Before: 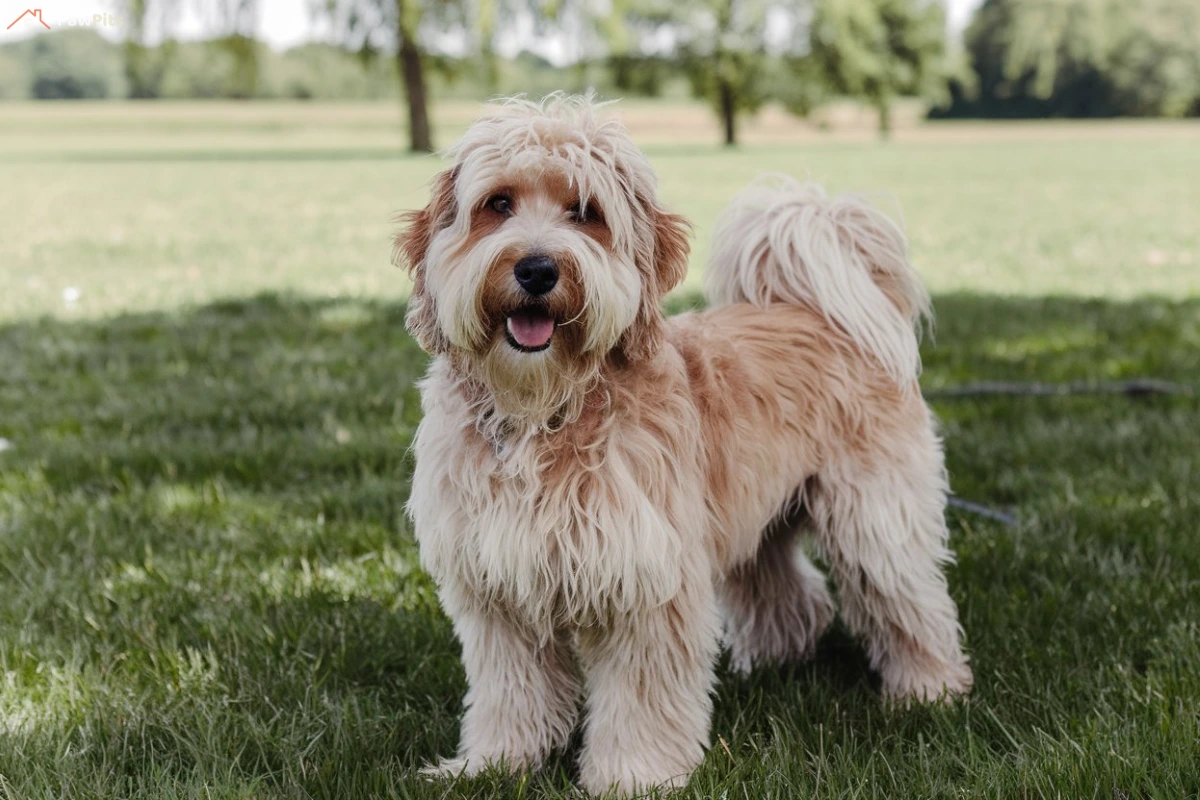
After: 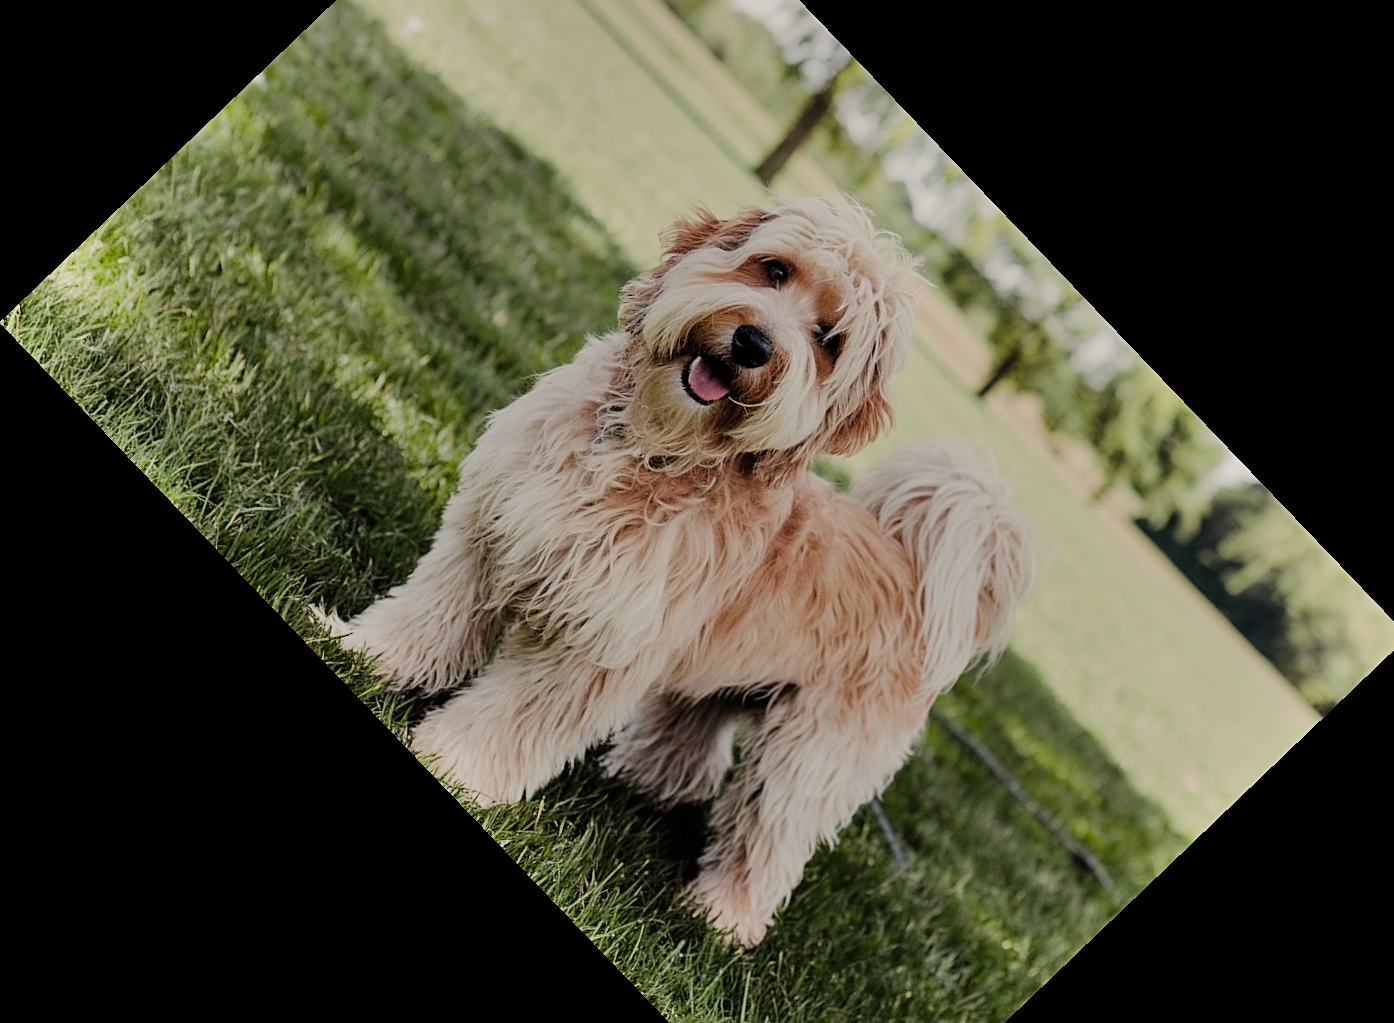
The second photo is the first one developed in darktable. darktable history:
exposure: exposure -0.064 EV, compensate highlight preservation false
sharpen: on, module defaults
crop and rotate: angle -46.26°, top 16.234%, right 0.912%, bottom 11.704%
white balance: red 1.009, blue 0.985
filmic rgb: black relative exposure -7.32 EV, white relative exposure 5.09 EV, hardness 3.2
shadows and highlights: white point adjustment 0.1, highlights -70, soften with gaussian
color correction: highlights a* 0.816, highlights b* 2.78, saturation 1.1
